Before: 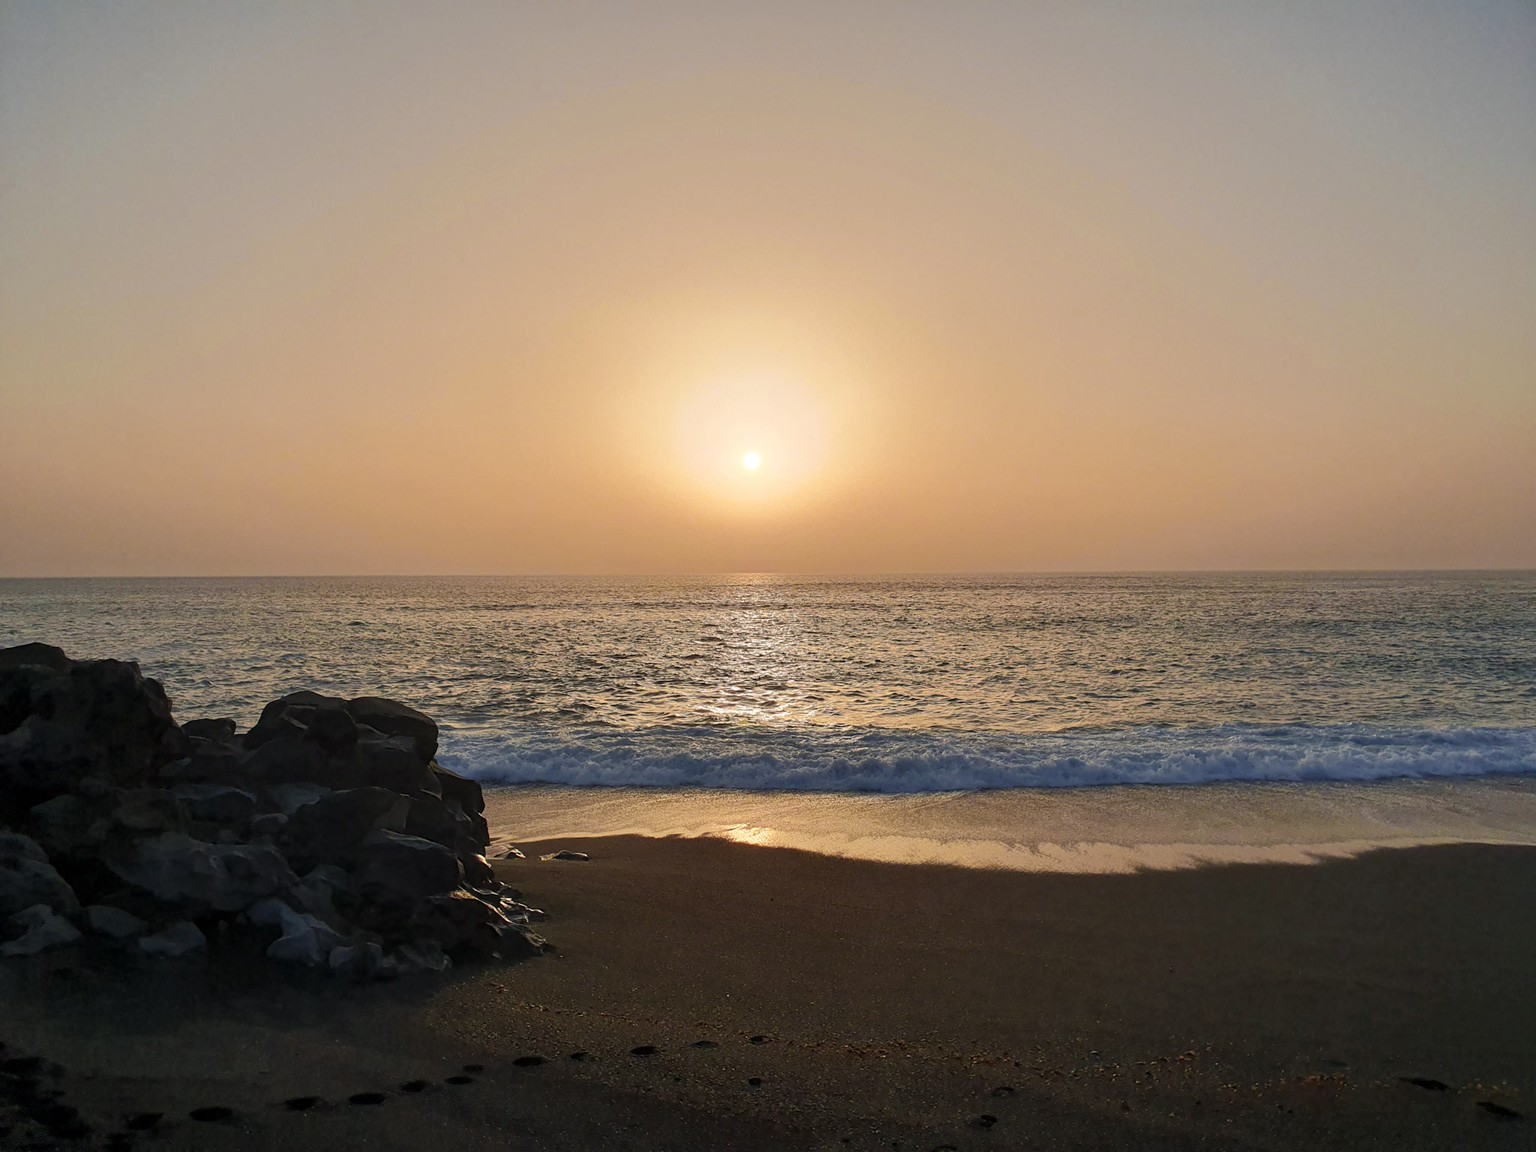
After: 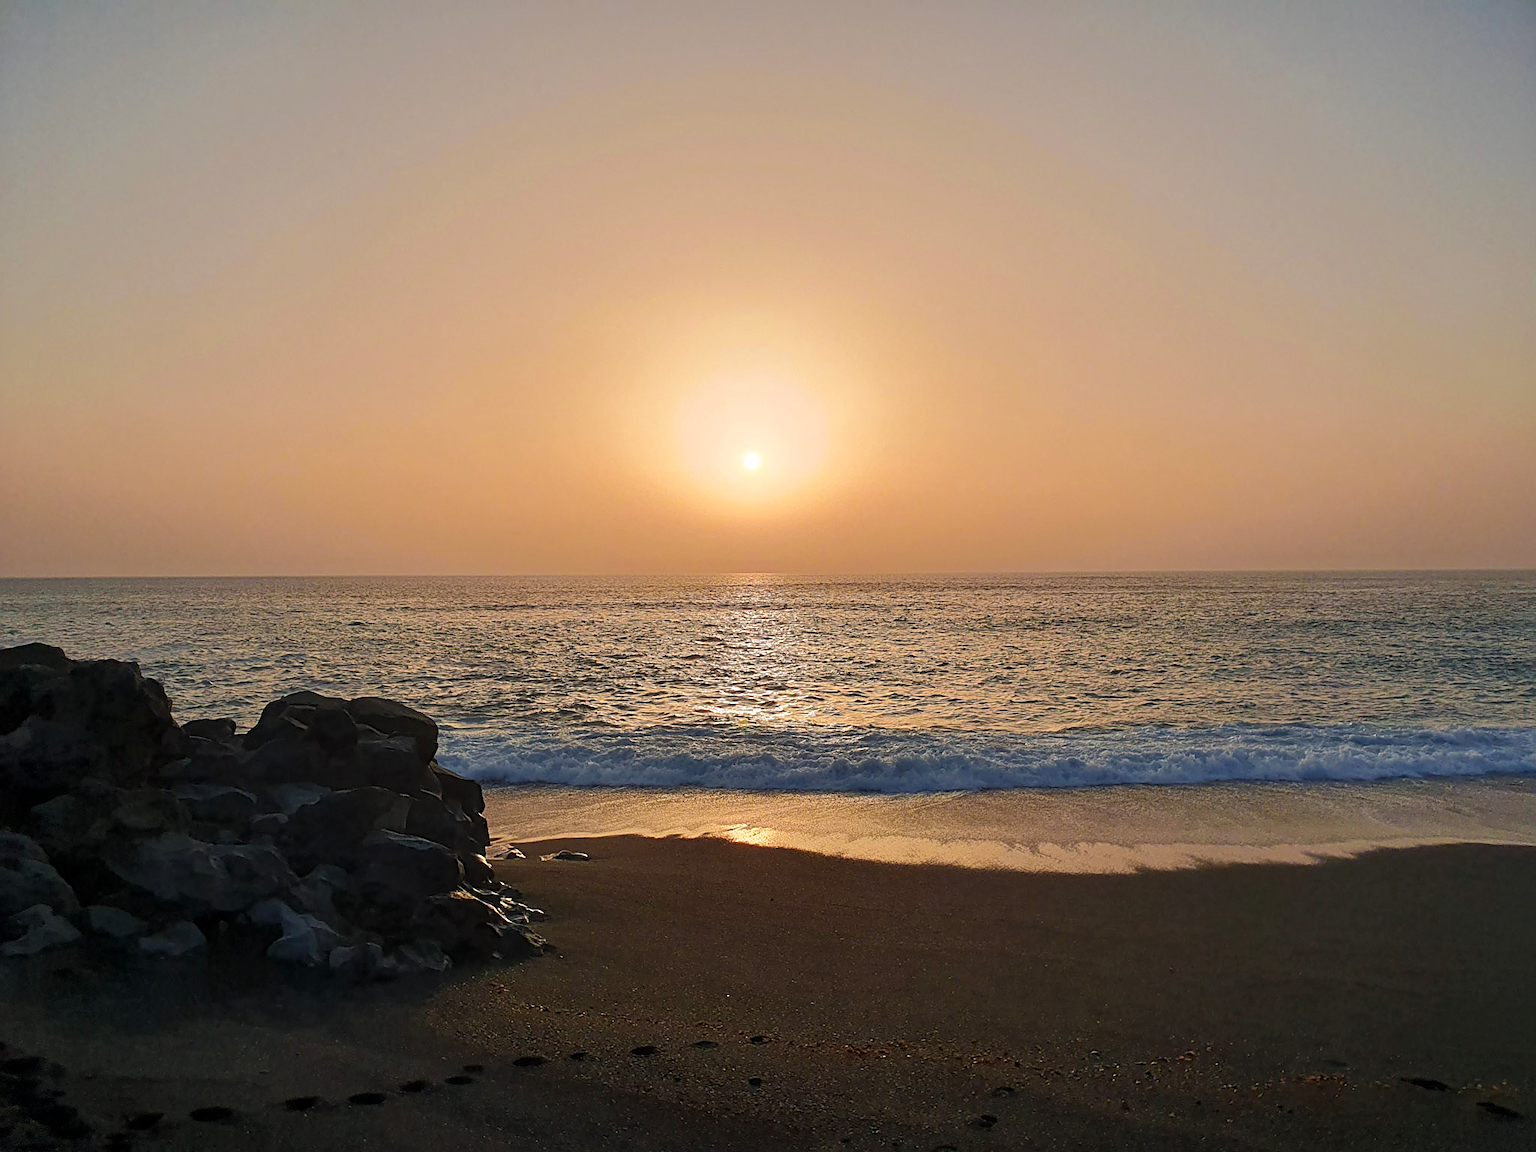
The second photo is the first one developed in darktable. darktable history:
vignetting: fall-off start 116.67%, fall-off radius 59.26%, brightness -0.31, saturation -0.056
sharpen: on, module defaults
